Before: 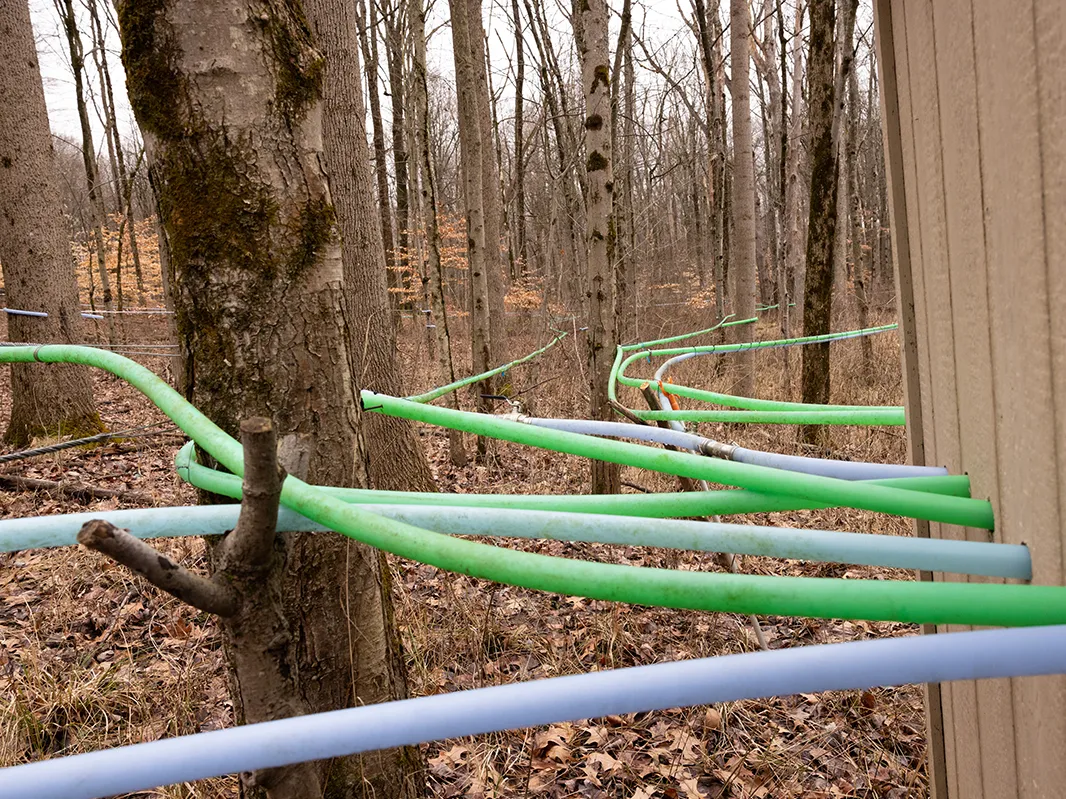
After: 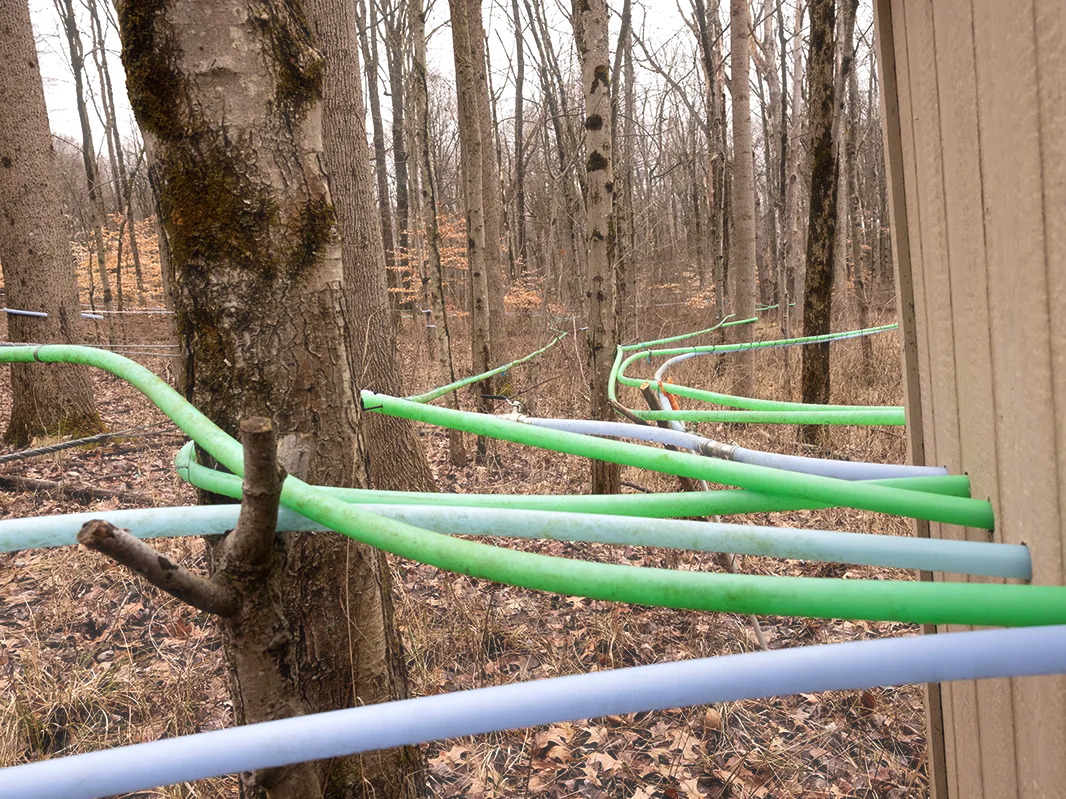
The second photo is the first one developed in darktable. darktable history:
exposure: black level correction 0.001, exposure 0.14 EV, compensate highlight preservation false
haze removal: strength -0.1, adaptive false
